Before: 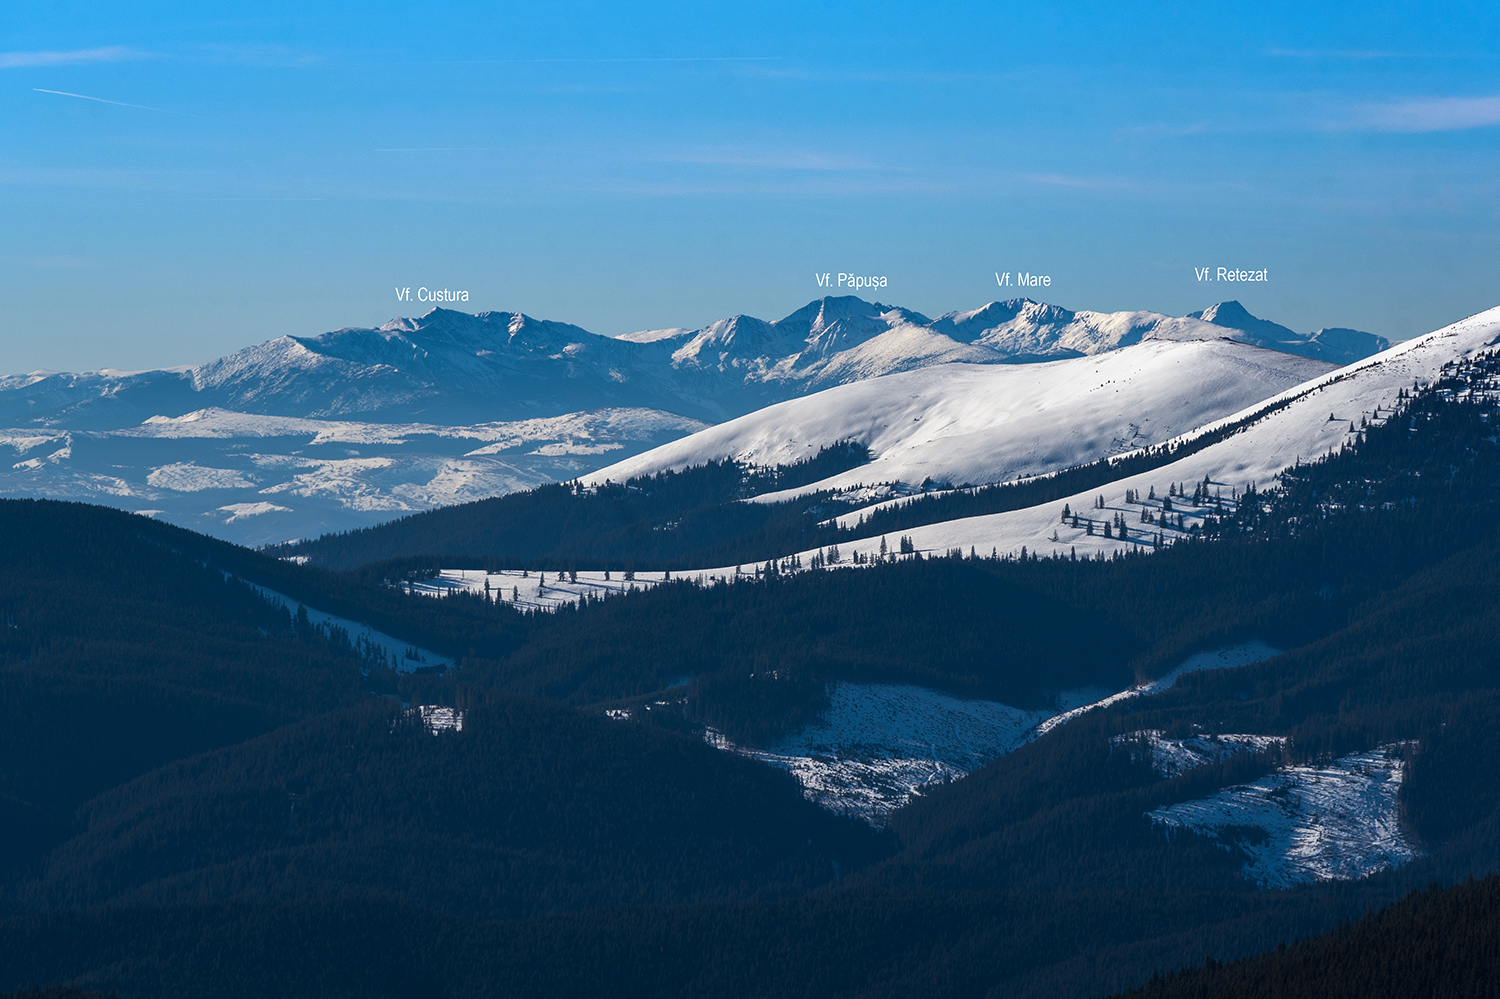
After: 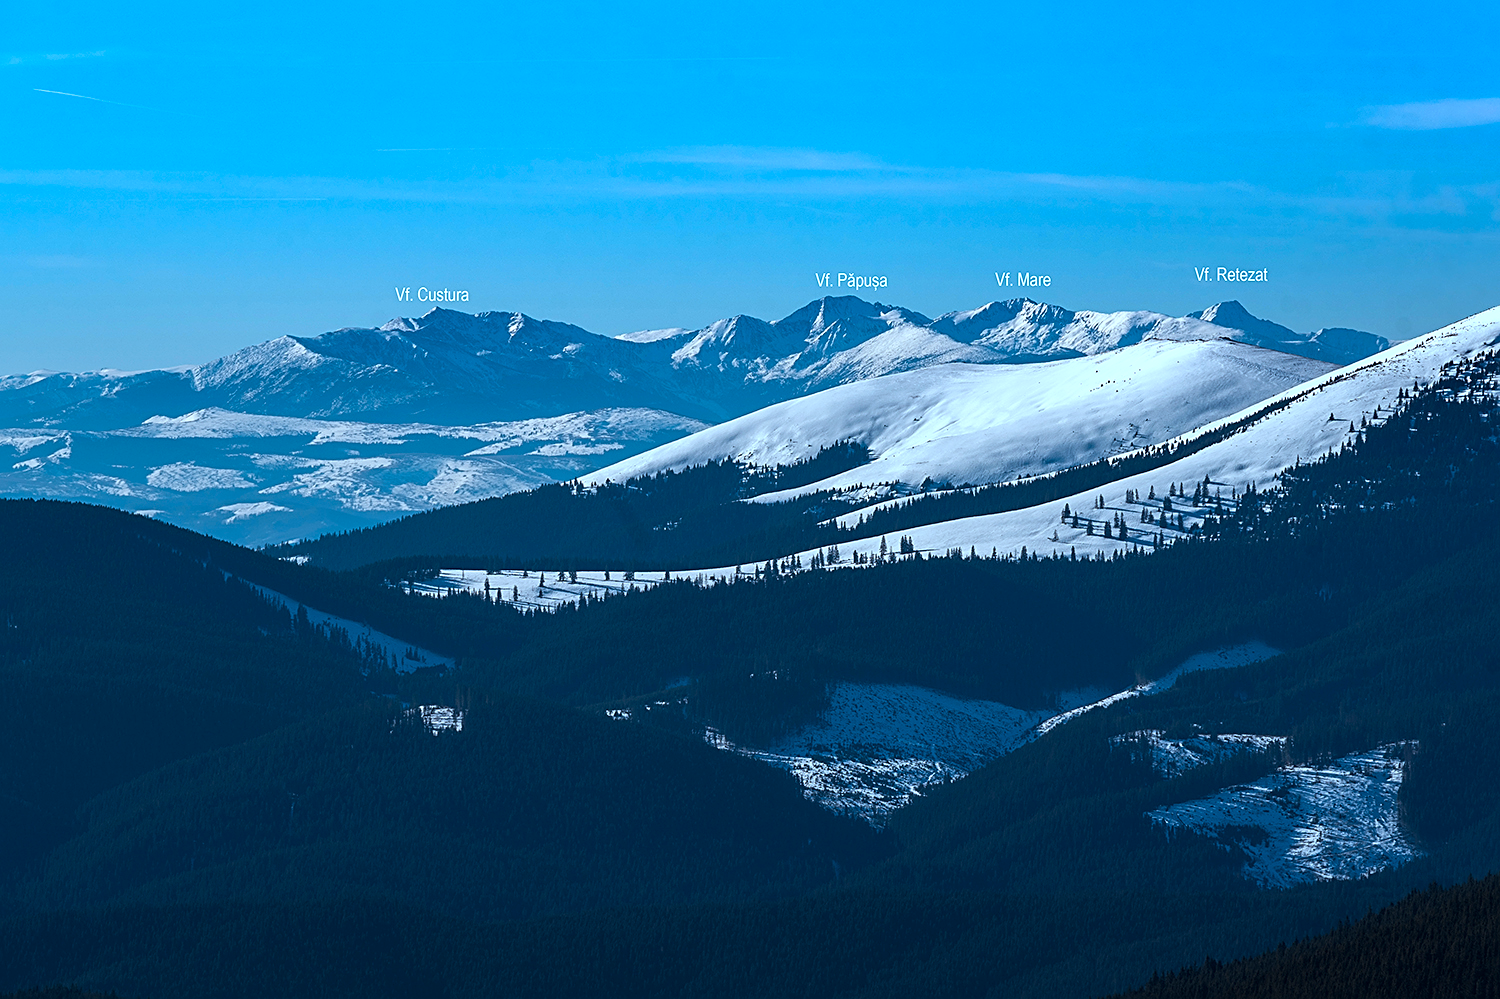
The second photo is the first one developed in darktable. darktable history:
exposure: black level correction 0.001, exposure 0.14 EV, compensate highlight preservation false
sharpen: on, module defaults
color correction: highlights a* -9.35, highlights b* -23.15
